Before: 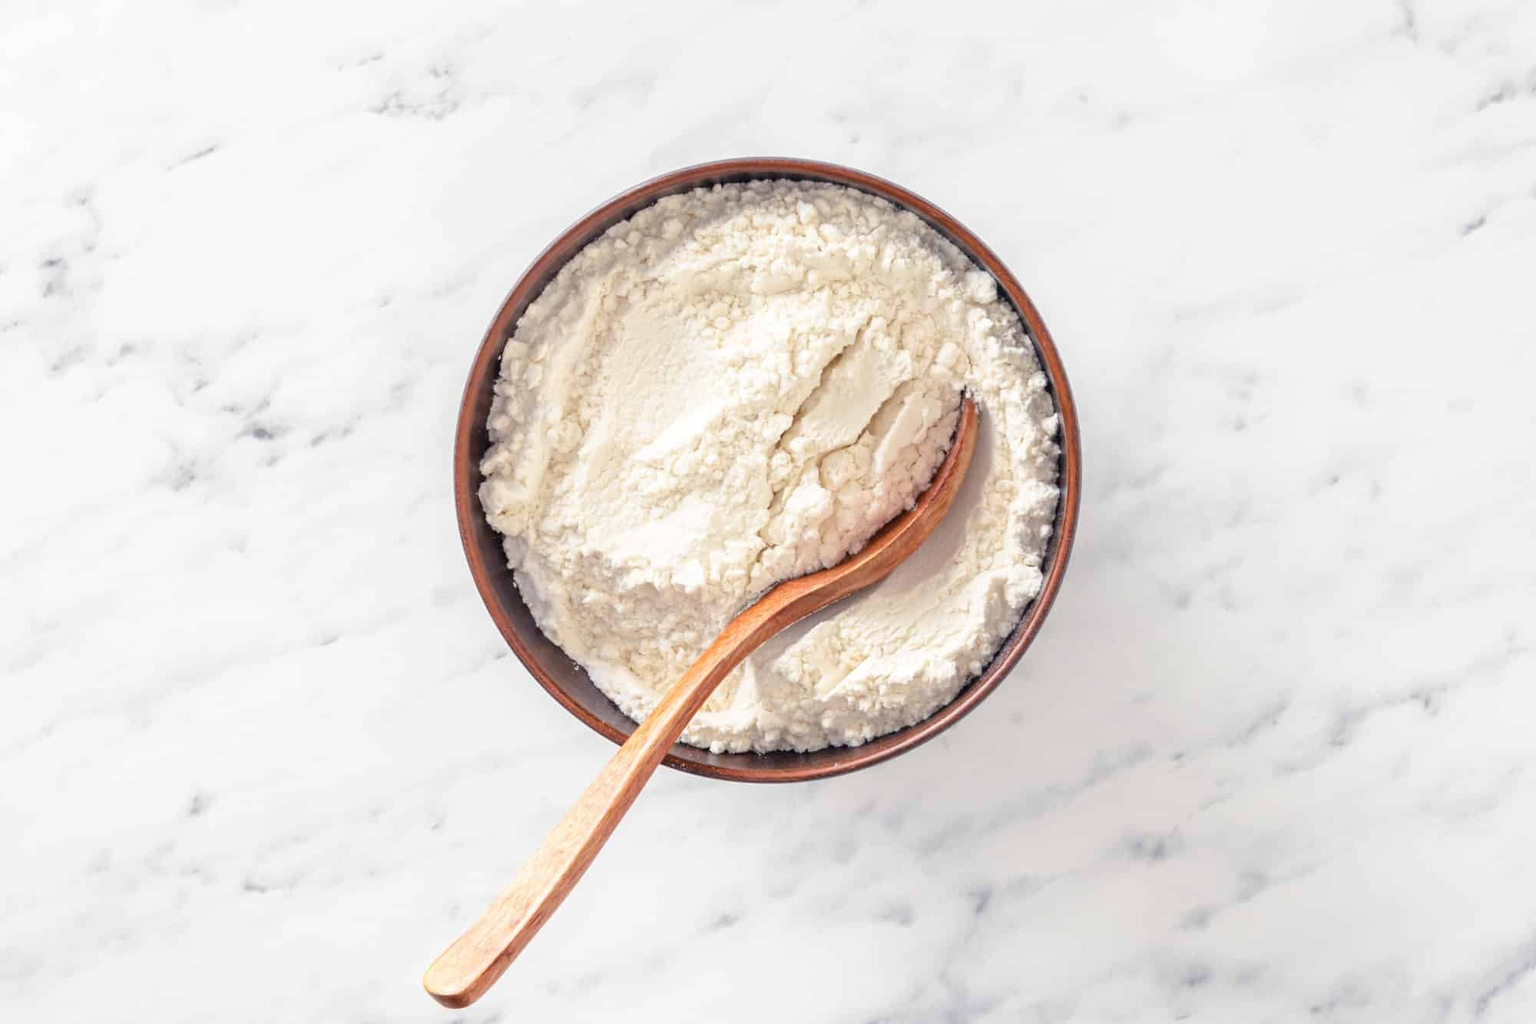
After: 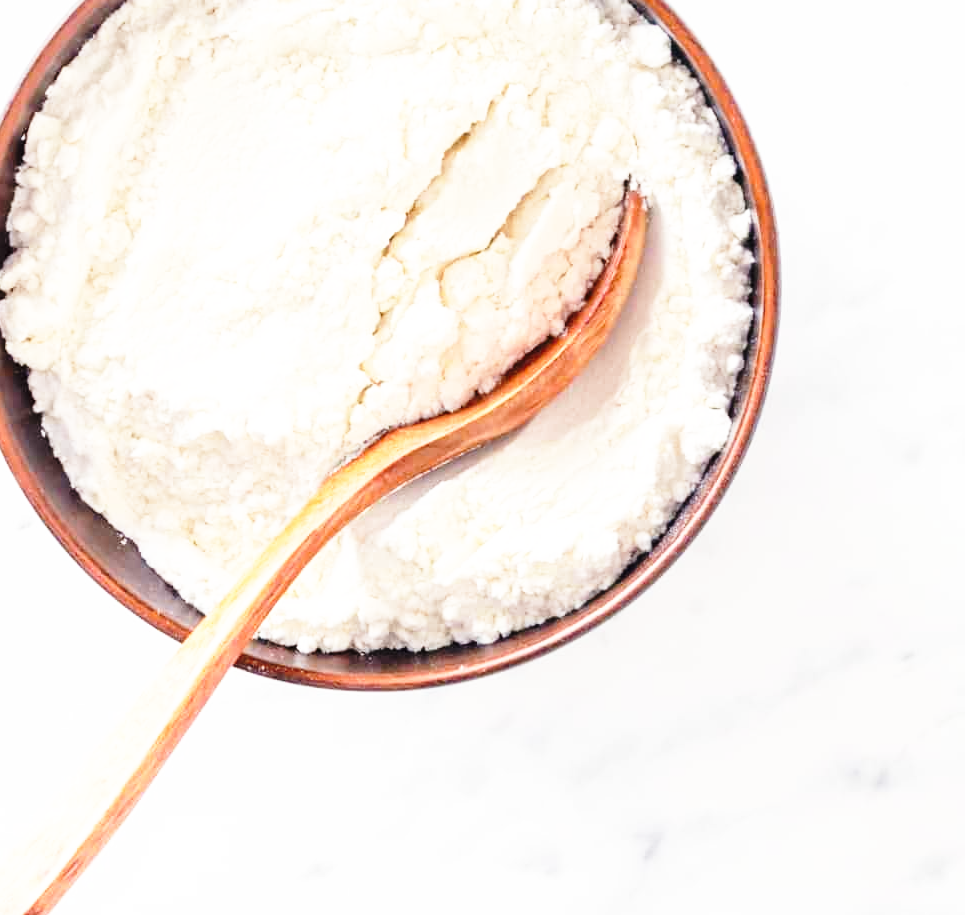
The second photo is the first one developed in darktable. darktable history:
base curve: curves: ch0 [(0, 0) (0.026, 0.03) (0.109, 0.232) (0.351, 0.748) (0.669, 0.968) (1, 1)], preserve colors none
crop: left 31.379%, top 24.658%, right 20.326%, bottom 6.628%
